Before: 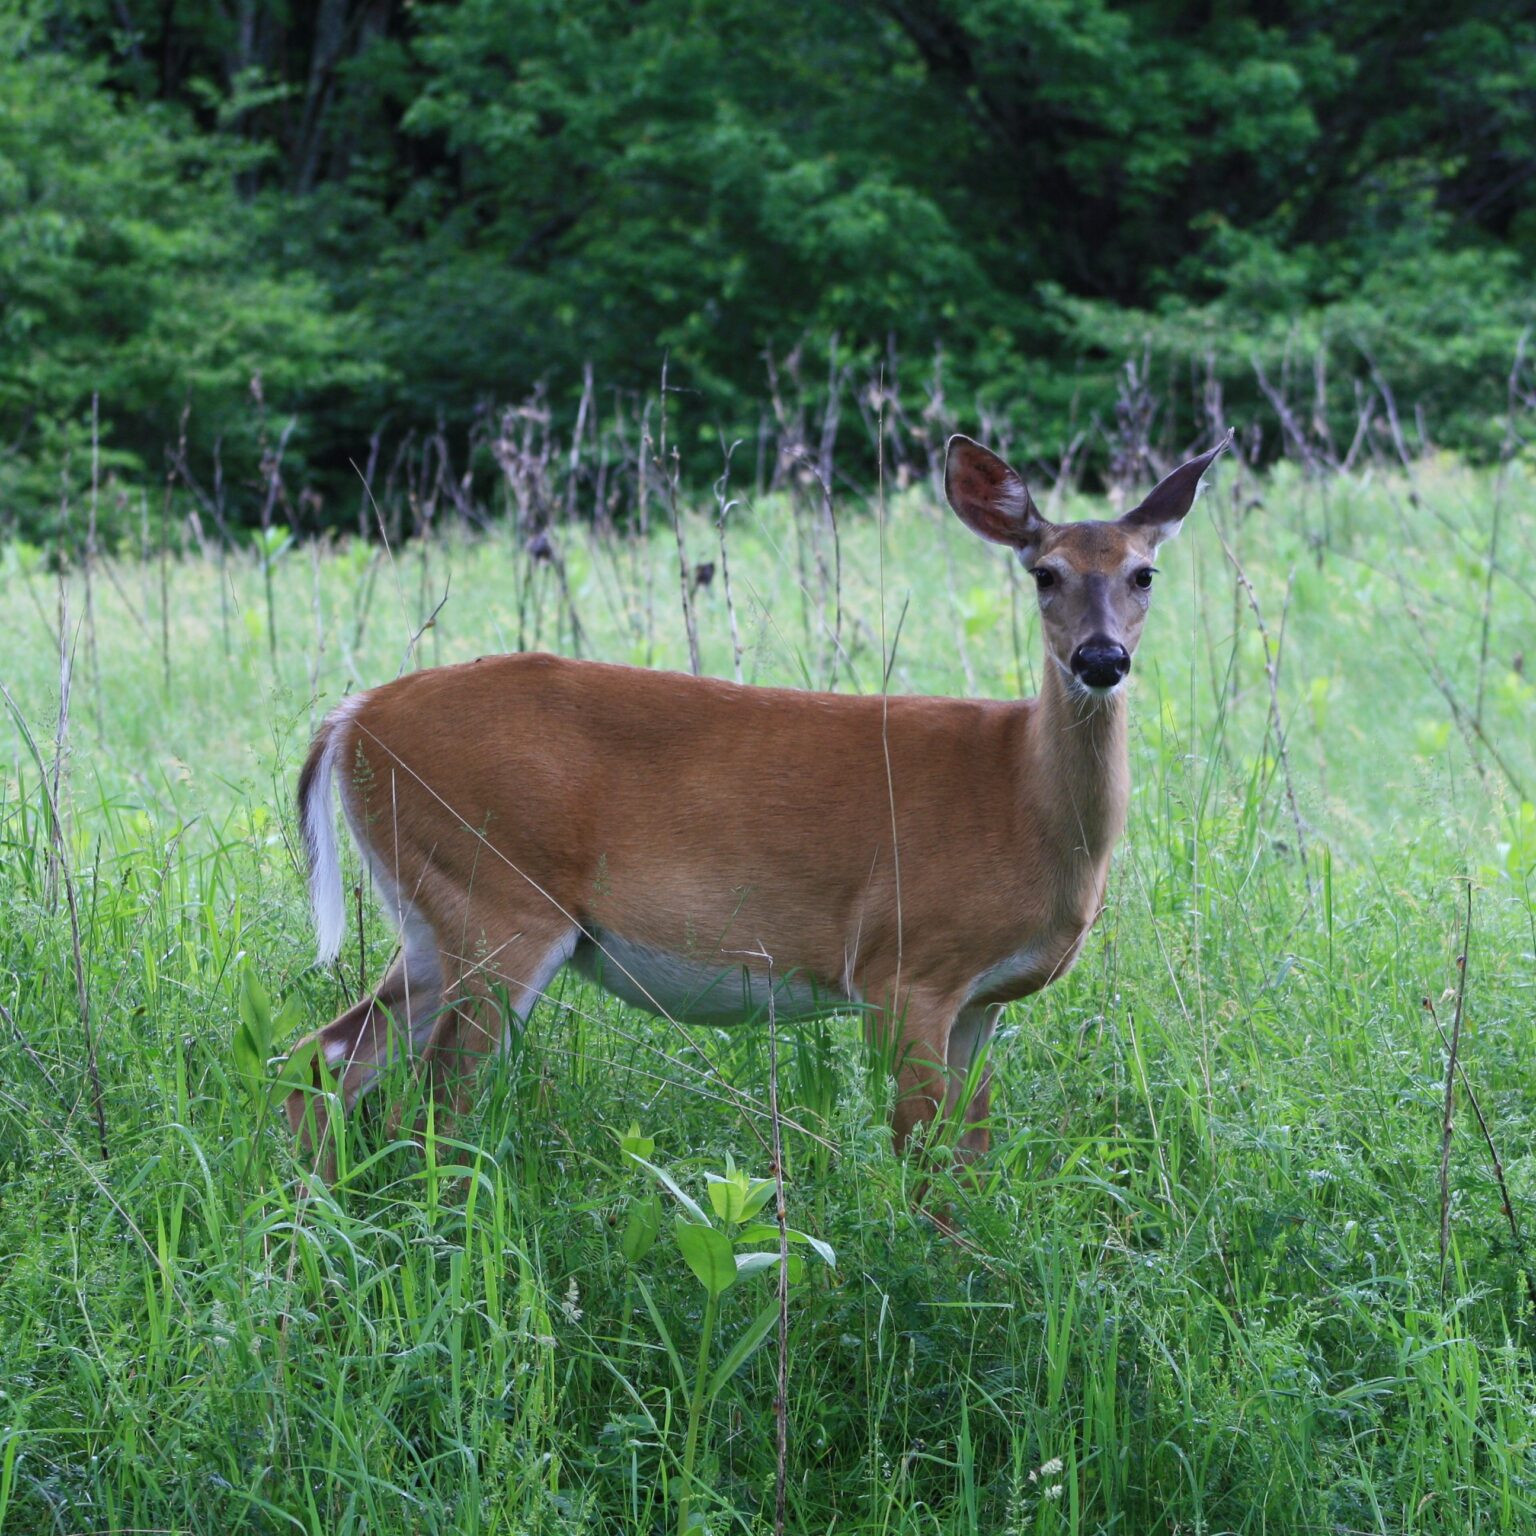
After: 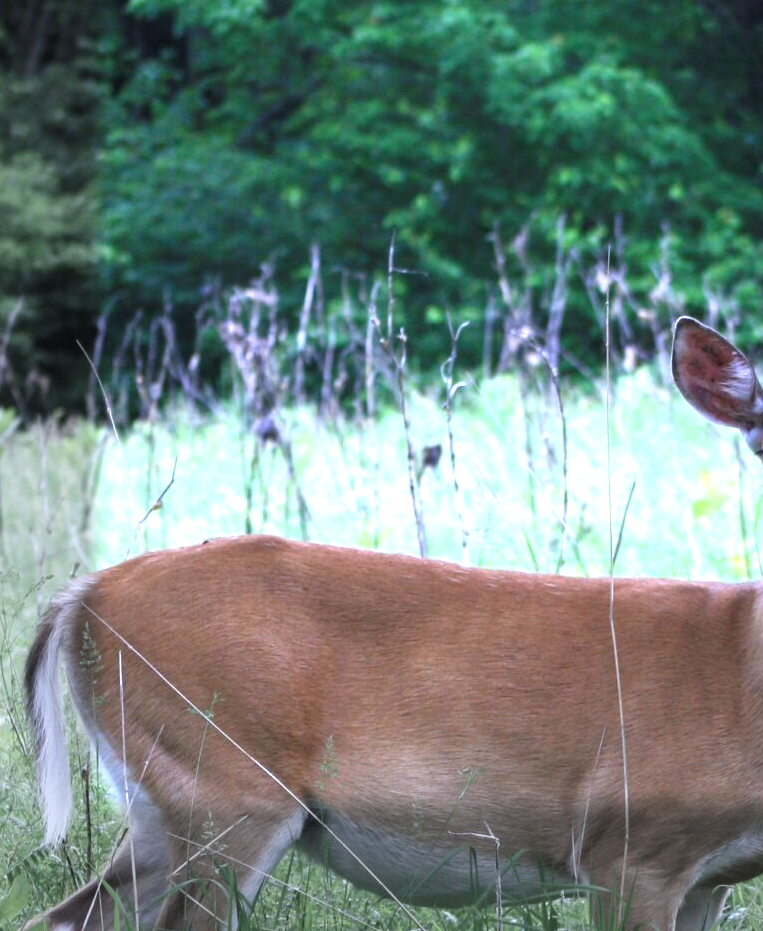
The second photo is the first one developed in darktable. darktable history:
exposure: black level correction 0, exposure 1.103 EV, compensate highlight preservation false
crop: left 17.783%, top 7.712%, right 32.5%, bottom 31.667%
vignetting: fall-off start 93.49%, fall-off radius 5.65%, center (0.217, -0.235), automatic ratio true, width/height ratio 1.331, shape 0.051
color calibration: gray › normalize channels true, illuminant as shot in camera, x 0.366, y 0.379, temperature 4424.54 K, gamut compression 0.022
